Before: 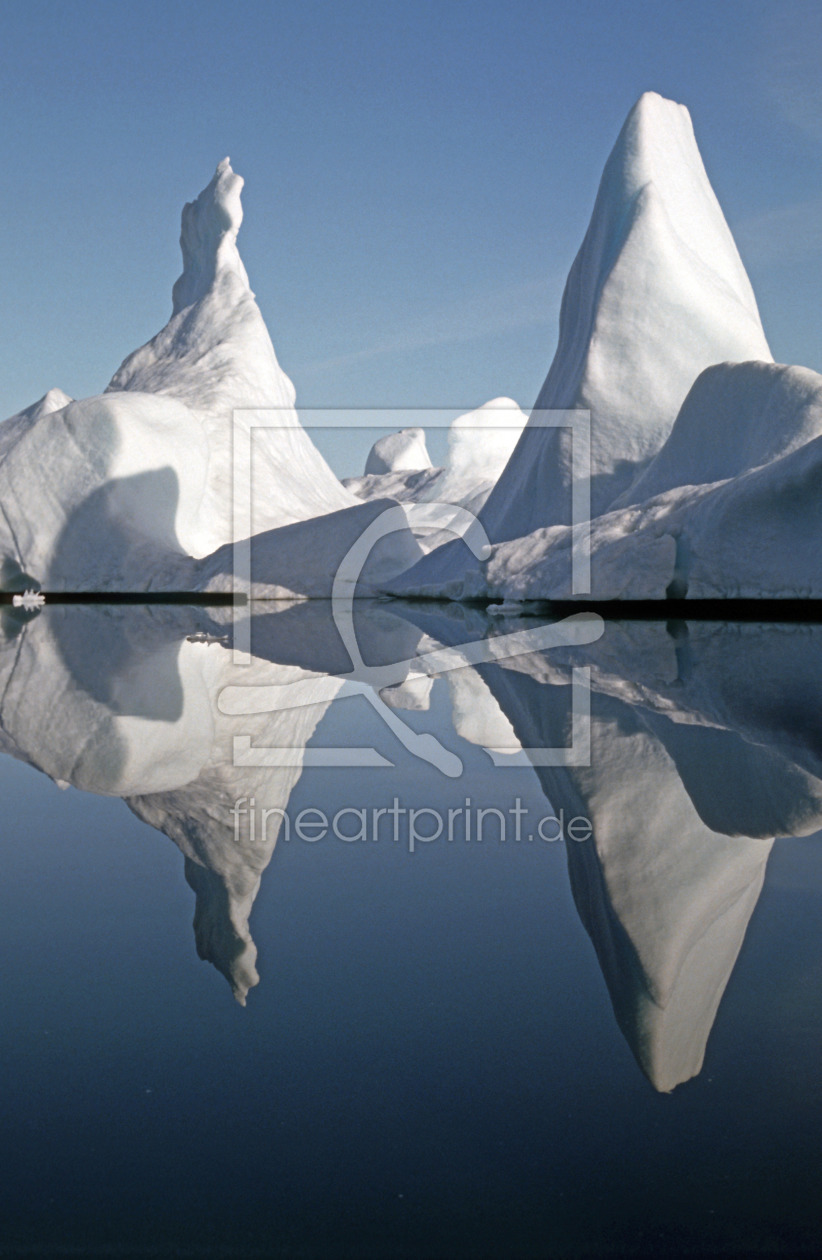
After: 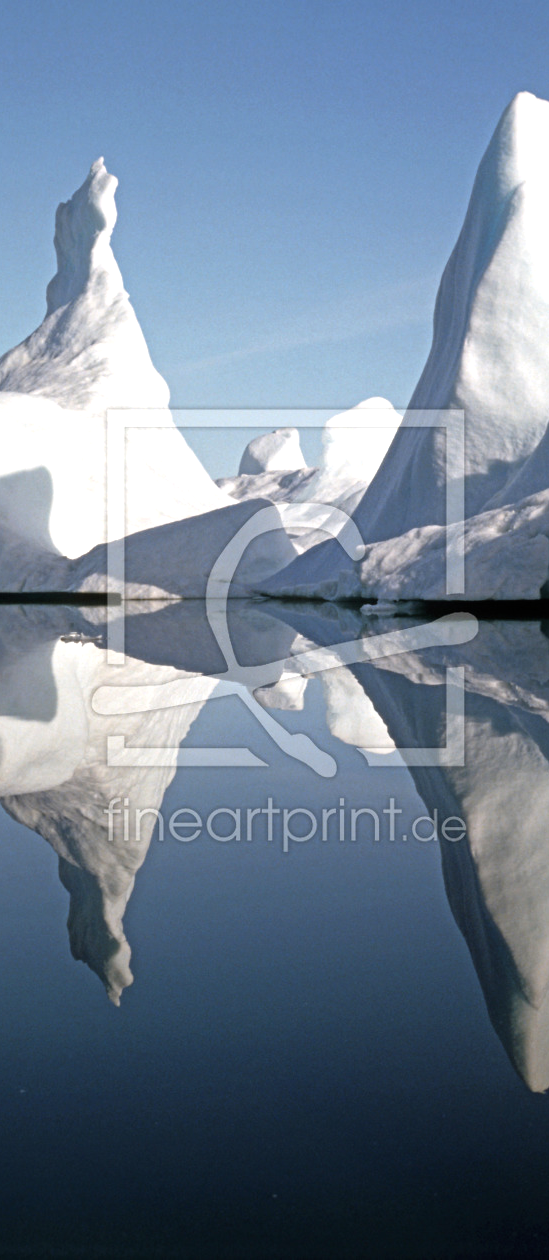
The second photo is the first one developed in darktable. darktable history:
tone equalizer: -8 EV -0.388 EV, -7 EV -0.402 EV, -6 EV -0.352 EV, -5 EV -0.186 EV, -3 EV 0.23 EV, -2 EV 0.32 EV, -1 EV 0.41 EV, +0 EV 0.422 EV
crop: left 15.399%, right 17.735%
